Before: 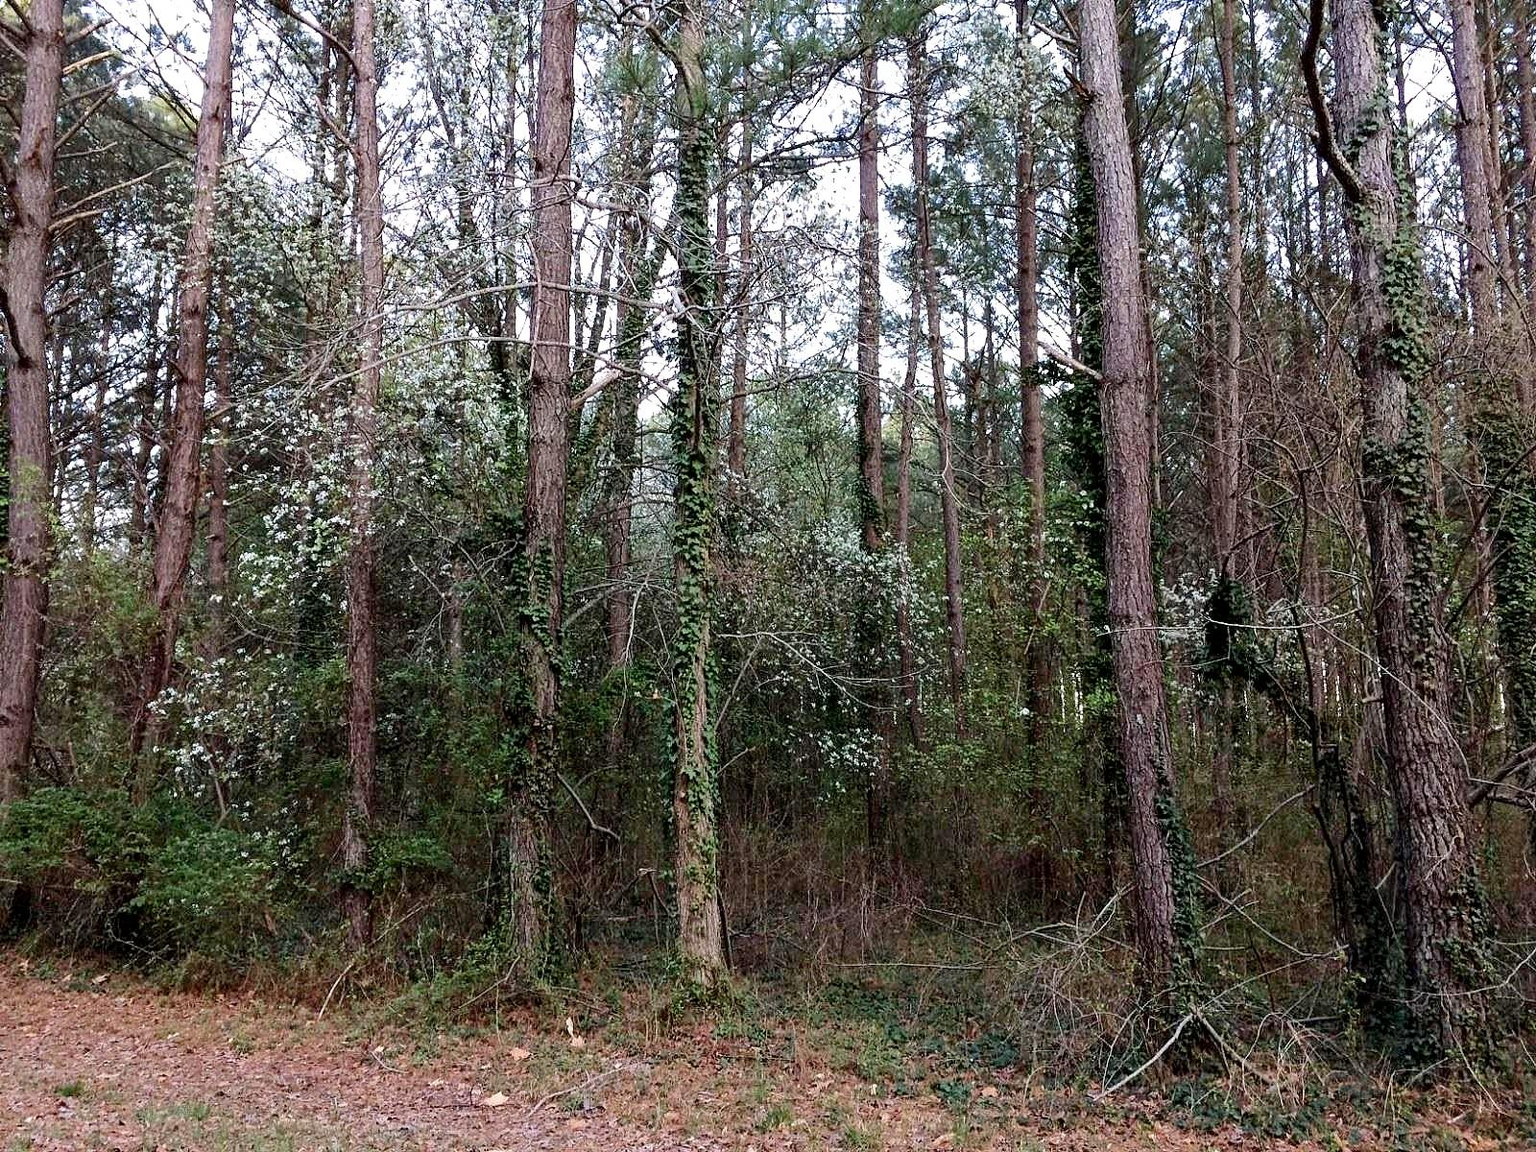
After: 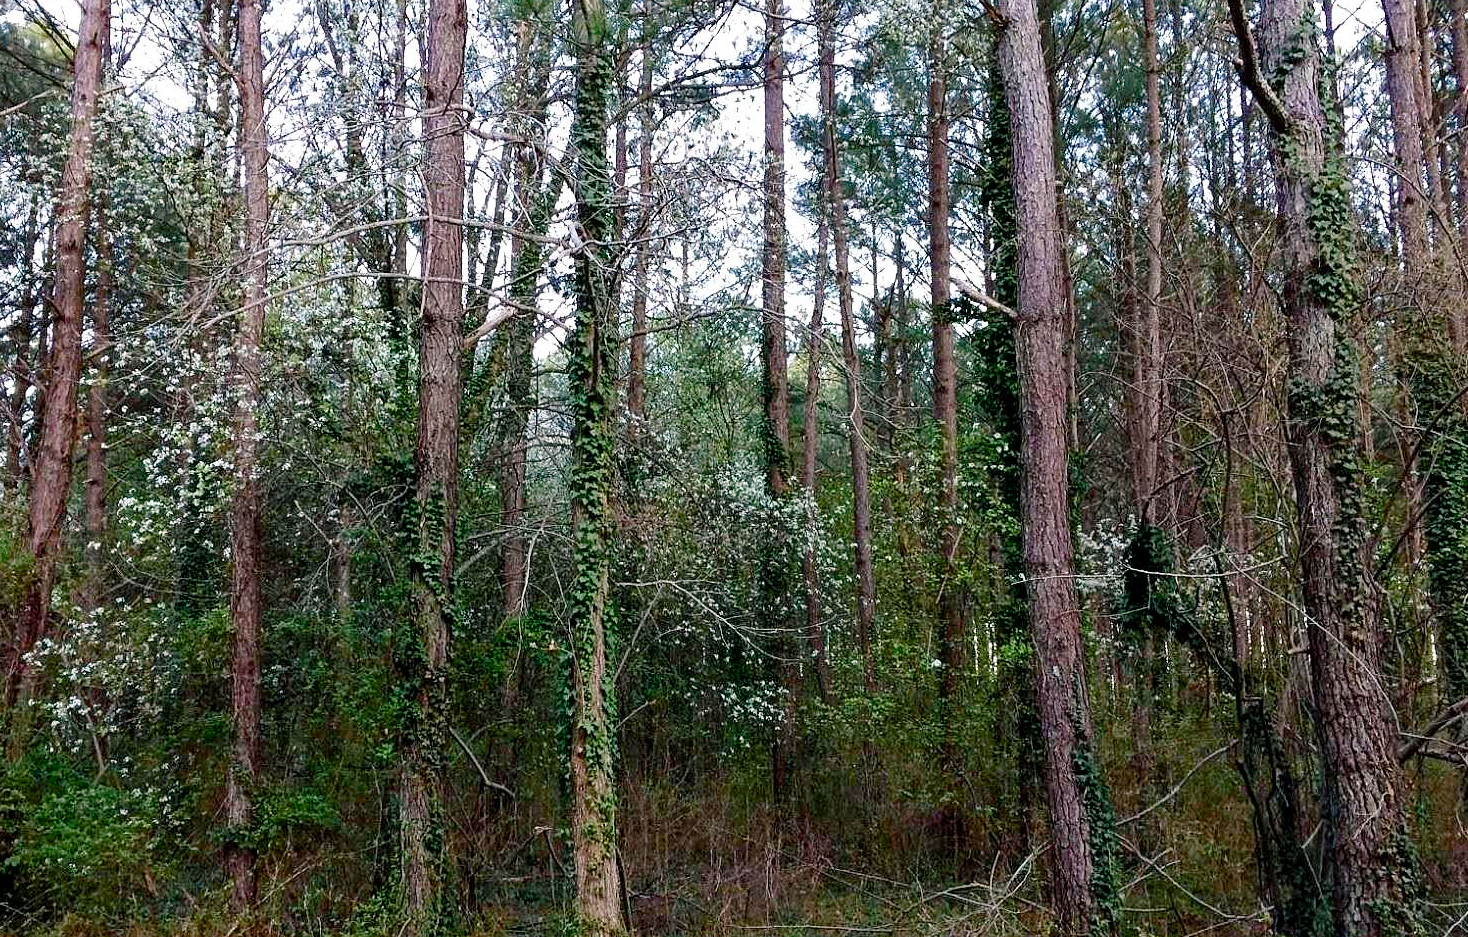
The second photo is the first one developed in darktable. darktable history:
color balance rgb: shadows lift › chroma 2.546%, shadows lift › hue 190.15°, perceptual saturation grading › global saturation 20%, perceptual saturation grading › highlights -14.298%, perceptual saturation grading › shadows 49.529%
crop: left 8.241%, top 6.548%, bottom 15.3%
